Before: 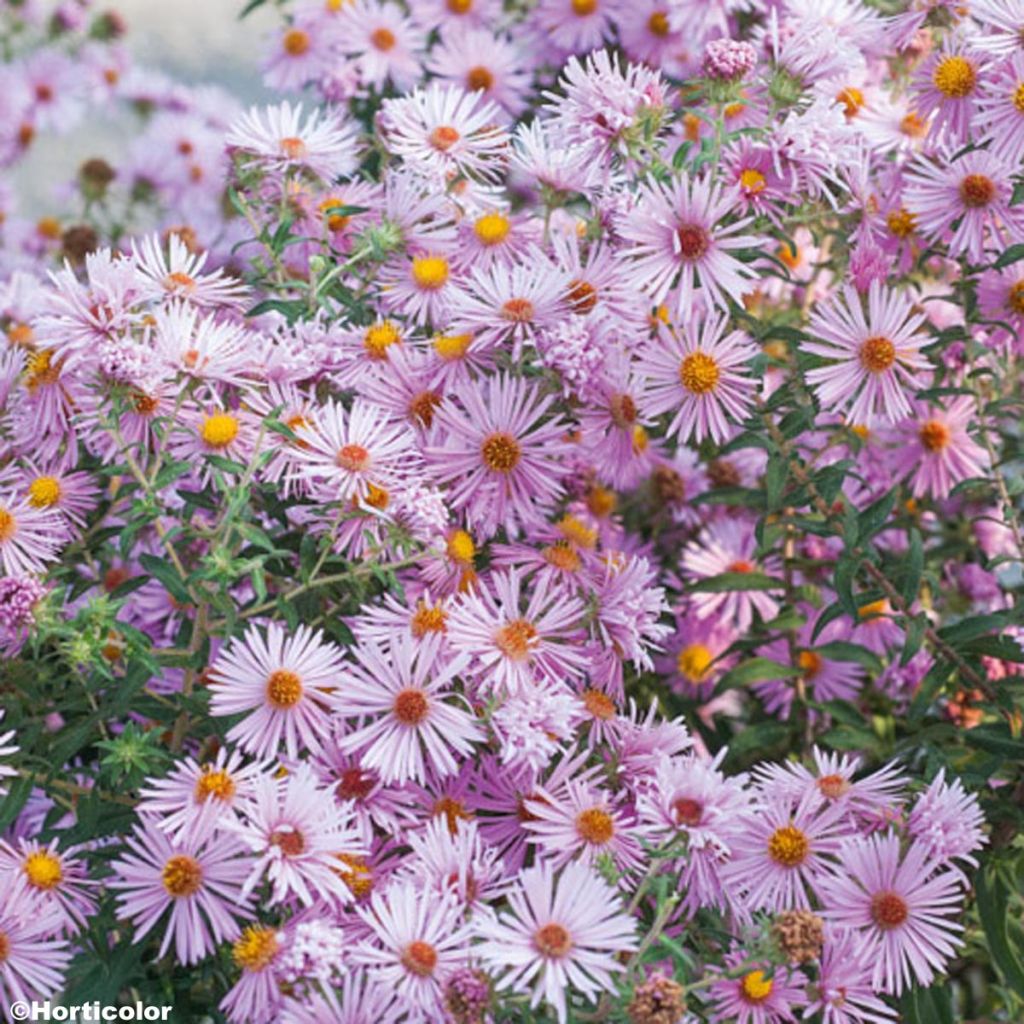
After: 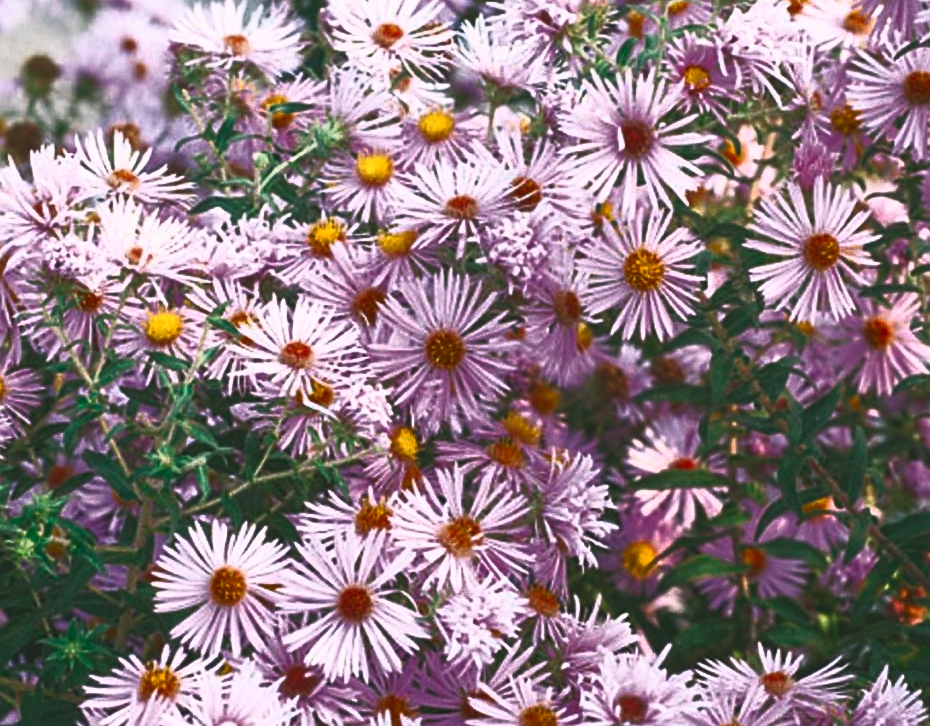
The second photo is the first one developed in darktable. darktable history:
contrast brightness saturation: contrast 0.983, brightness 0.985, saturation 0.998
sharpen: amount 0.494
color zones: curves: ch0 [(0, 0.5) (0.125, 0.4) (0.25, 0.5) (0.375, 0.4) (0.5, 0.4) (0.625, 0.35) (0.75, 0.35) (0.875, 0.5)]; ch1 [(0, 0.35) (0.125, 0.45) (0.25, 0.35) (0.375, 0.35) (0.5, 0.35) (0.625, 0.35) (0.75, 0.45) (0.875, 0.35)]; ch2 [(0, 0.6) (0.125, 0.5) (0.25, 0.5) (0.375, 0.6) (0.5, 0.6) (0.625, 0.5) (0.75, 0.5) (0.875, 0.5)]
exposure: exposure -1.397 EV, compensate highlight preservation false
color correction: highlights a* 4.01, highlights b* 4.98, shadows a* -7.07, shadows b* 4.93
crop: left 5.502%, top 10.085%, right 3.645%, bottom 19.005%
color balance rgb: power › hue 329.66°, global offset › luminance 0.738%, perceptual saturation grading › global saturation 0.885%, perceptual brilliance grading › global brilliance 15.187%, perceptual brilliance grading › shadows -35.3%, global vibrance 0.685%
